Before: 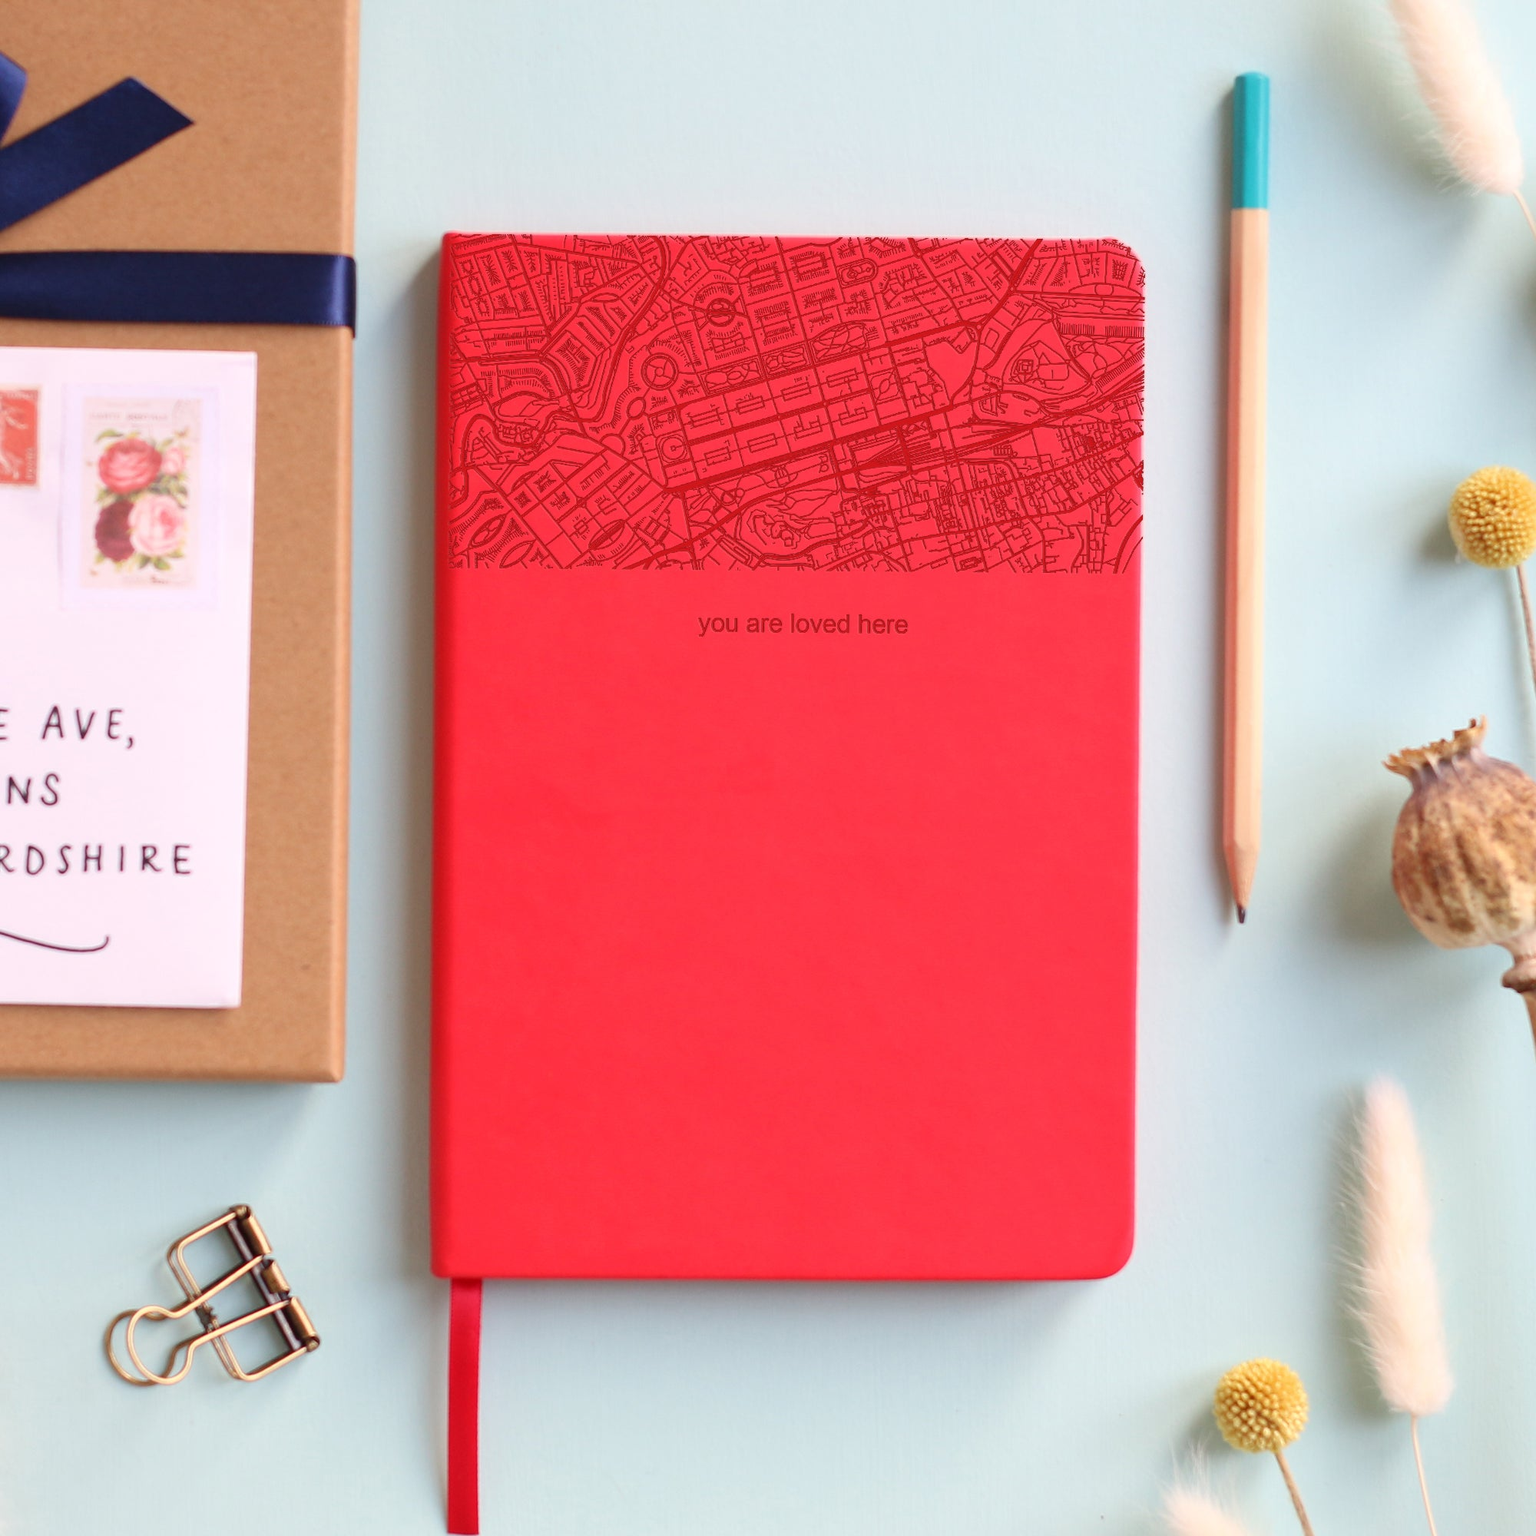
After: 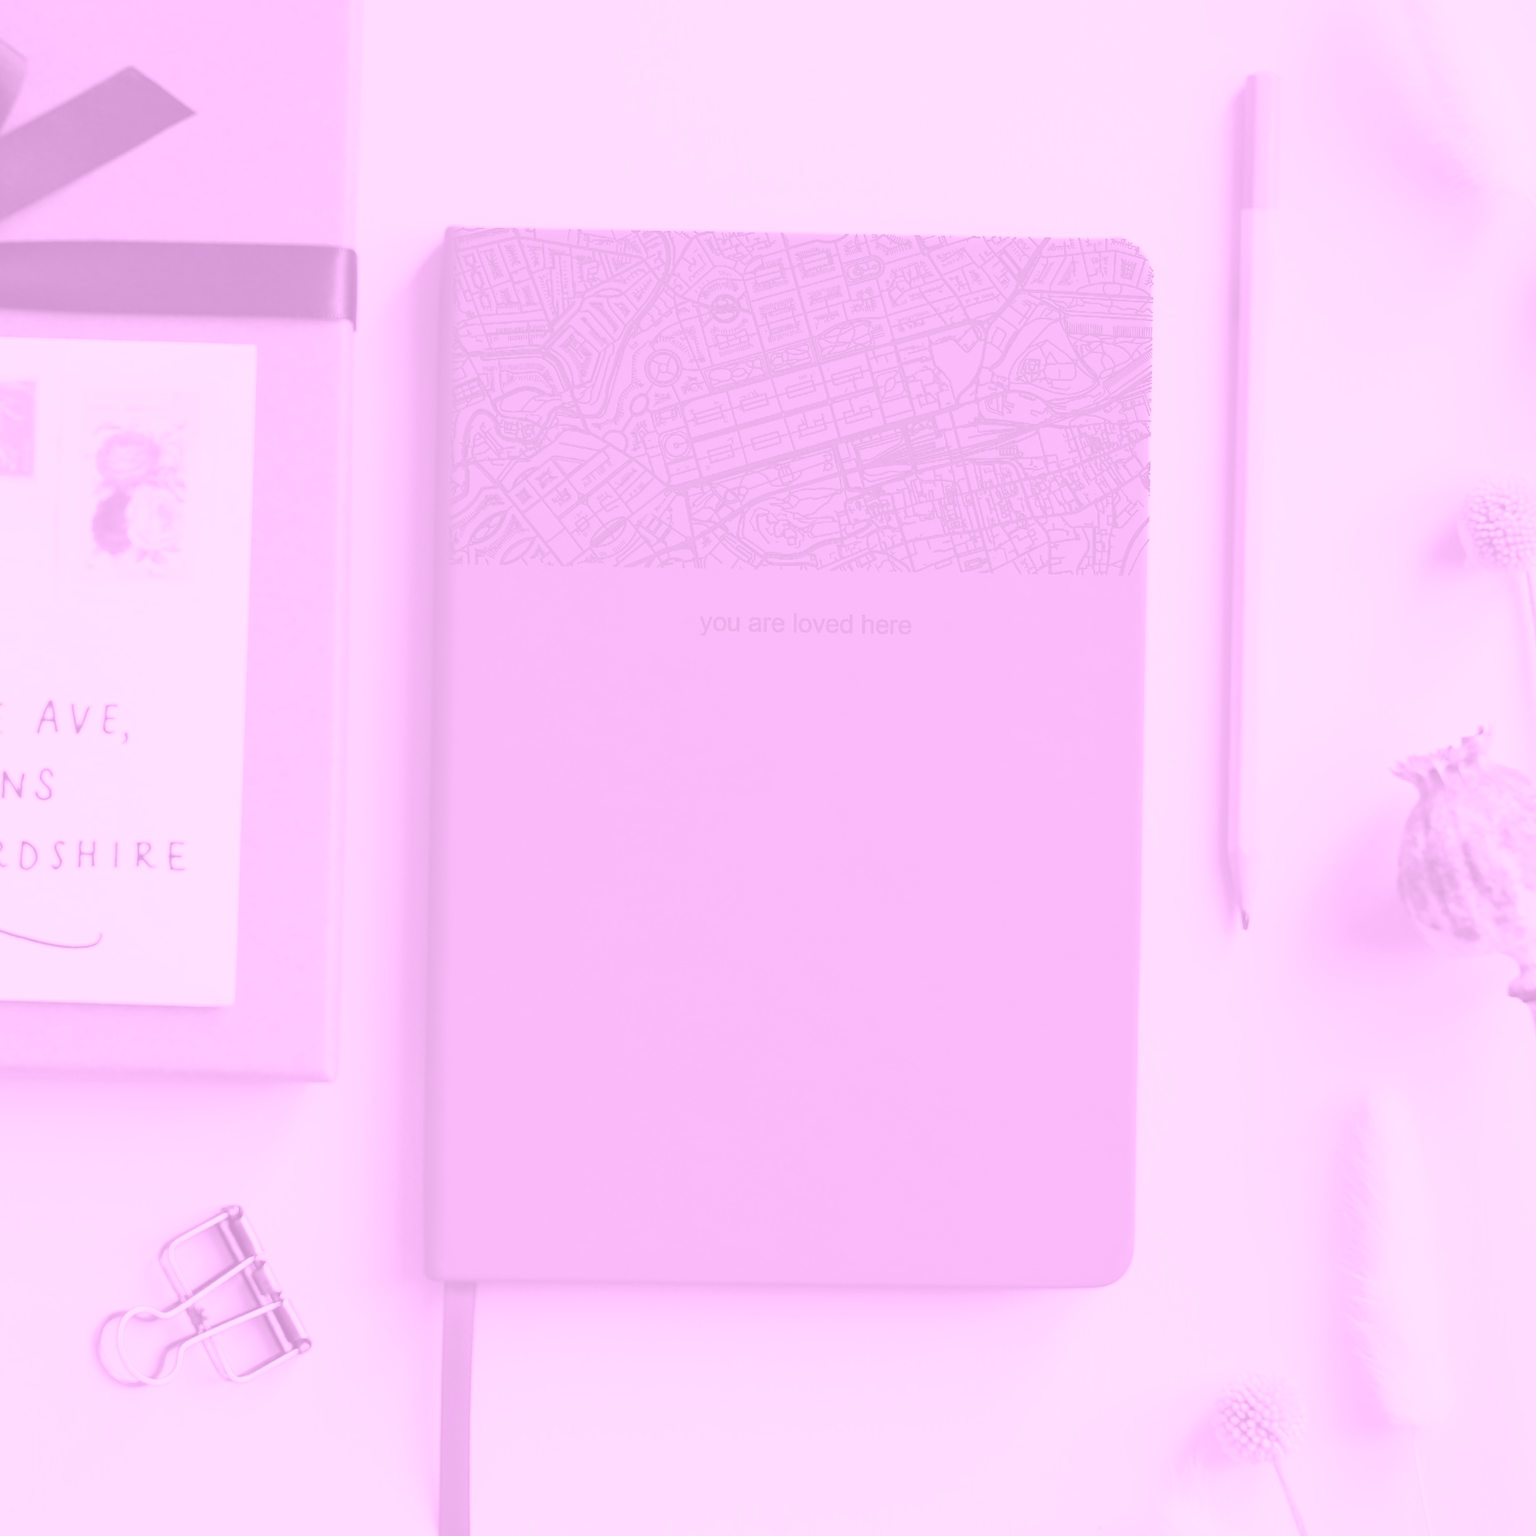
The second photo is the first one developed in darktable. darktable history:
crop and rotate: angle -0.5°
contrast brightness saturation: contrast 0.09, saturation 0.28
colorize: hue 331.2°, saturation 69%, source mix 30.28%, lightness 69.02%, version 1
white balance: red 0.871, blue 1.249
